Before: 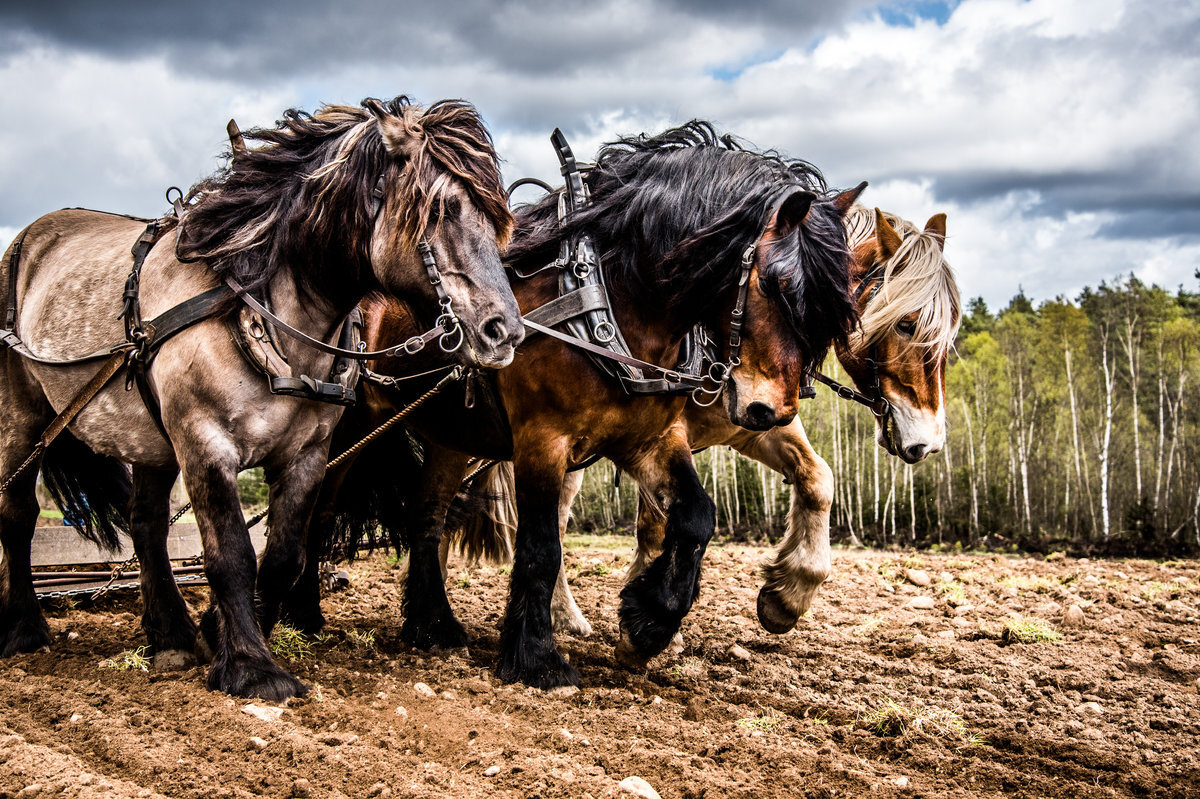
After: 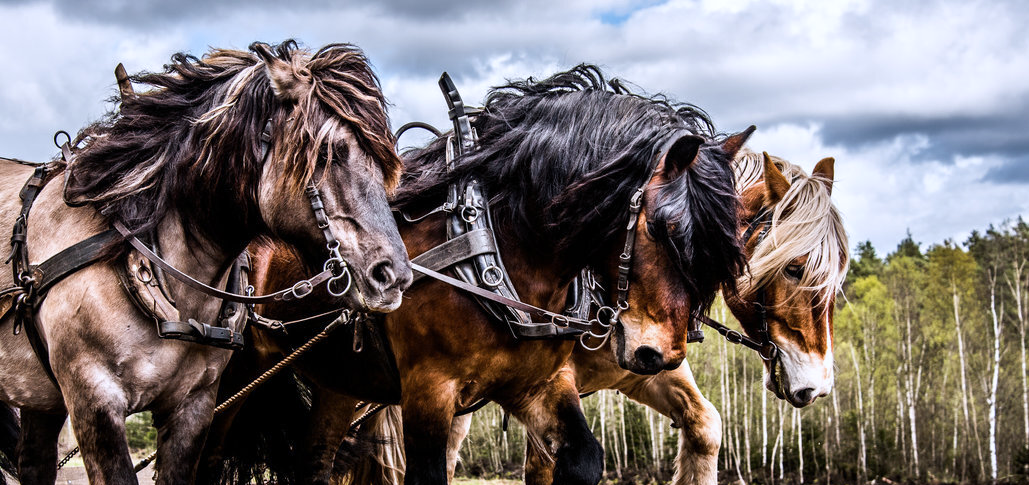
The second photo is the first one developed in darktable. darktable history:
color calibration: illuminant as shot in camera, x 0.358, y 0.373, temperature 4628.91 K
crop and rotate: left 9.4%, top 7.12%, right 4.799%, bottom 32.176%
